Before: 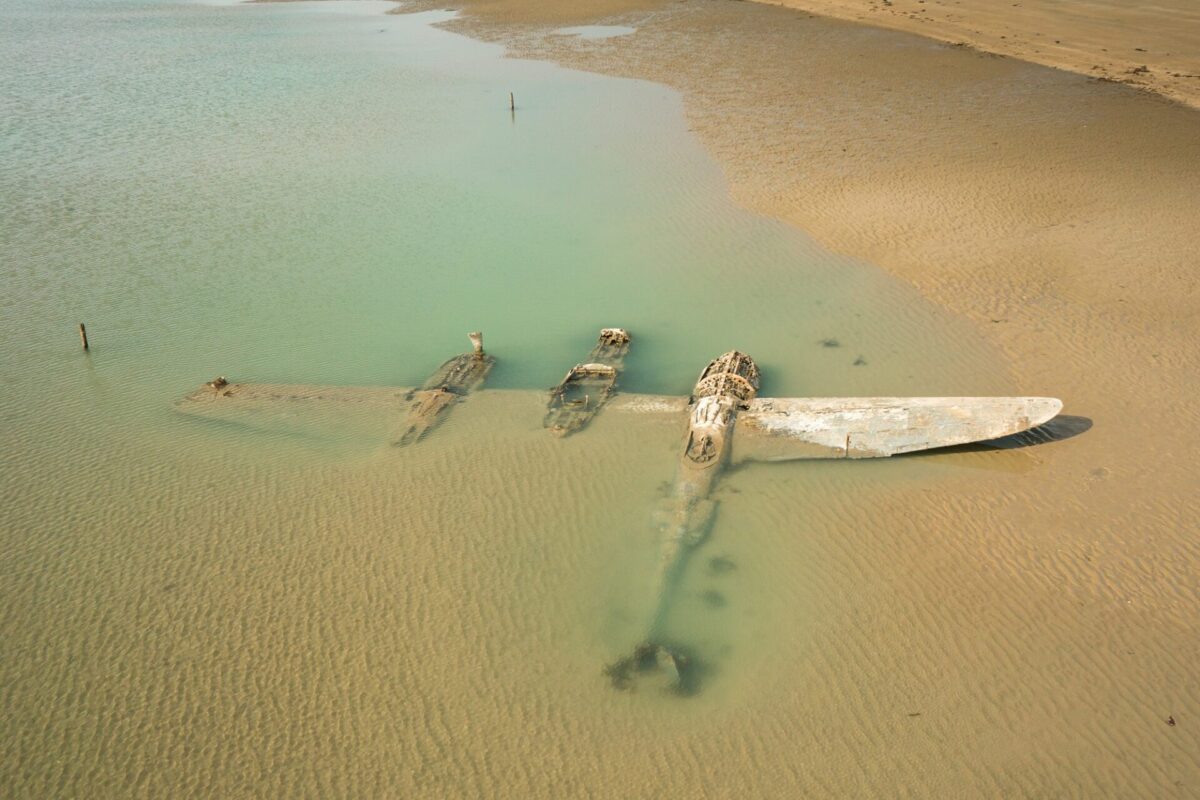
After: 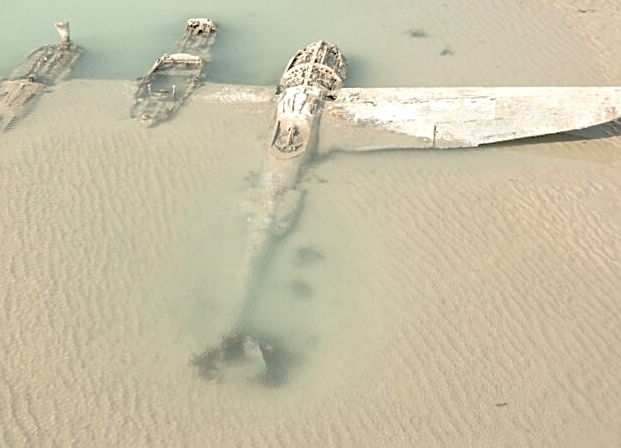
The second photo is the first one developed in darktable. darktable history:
sharpen: on, module defaults
crop: left 34.479%, top 38.822%, right 13.718%, bottom 5.172%
contrast brightness saturation: brightness 0.18, saturation -0.5
rgb curve: curves: ch0 [(0, 0) (0.072, 0.166) (0.217, 0.293) (0.414, 0.42) (1, 1)], compensate middle gray true, preserve colors basic power
exposure: exposure 0.4 EV, compensate highlight preservation false
